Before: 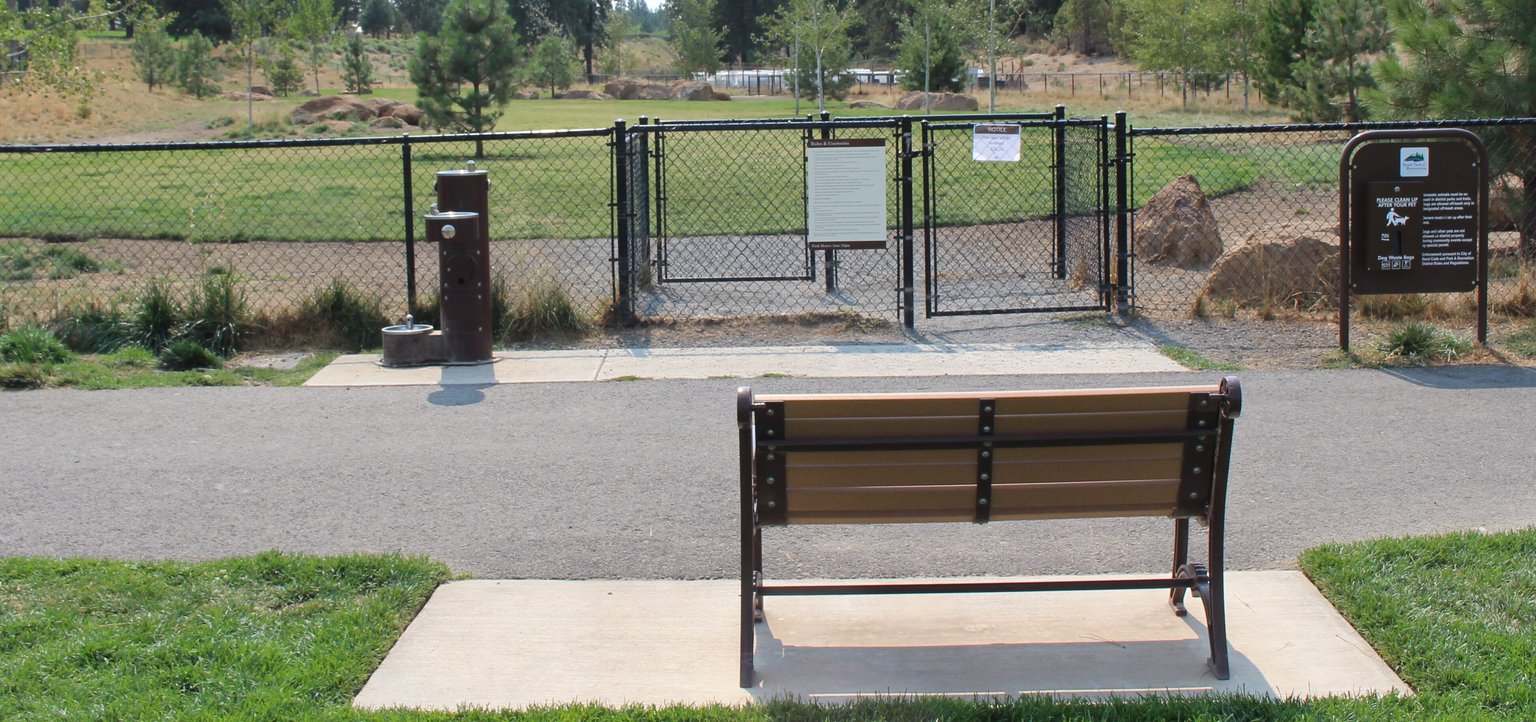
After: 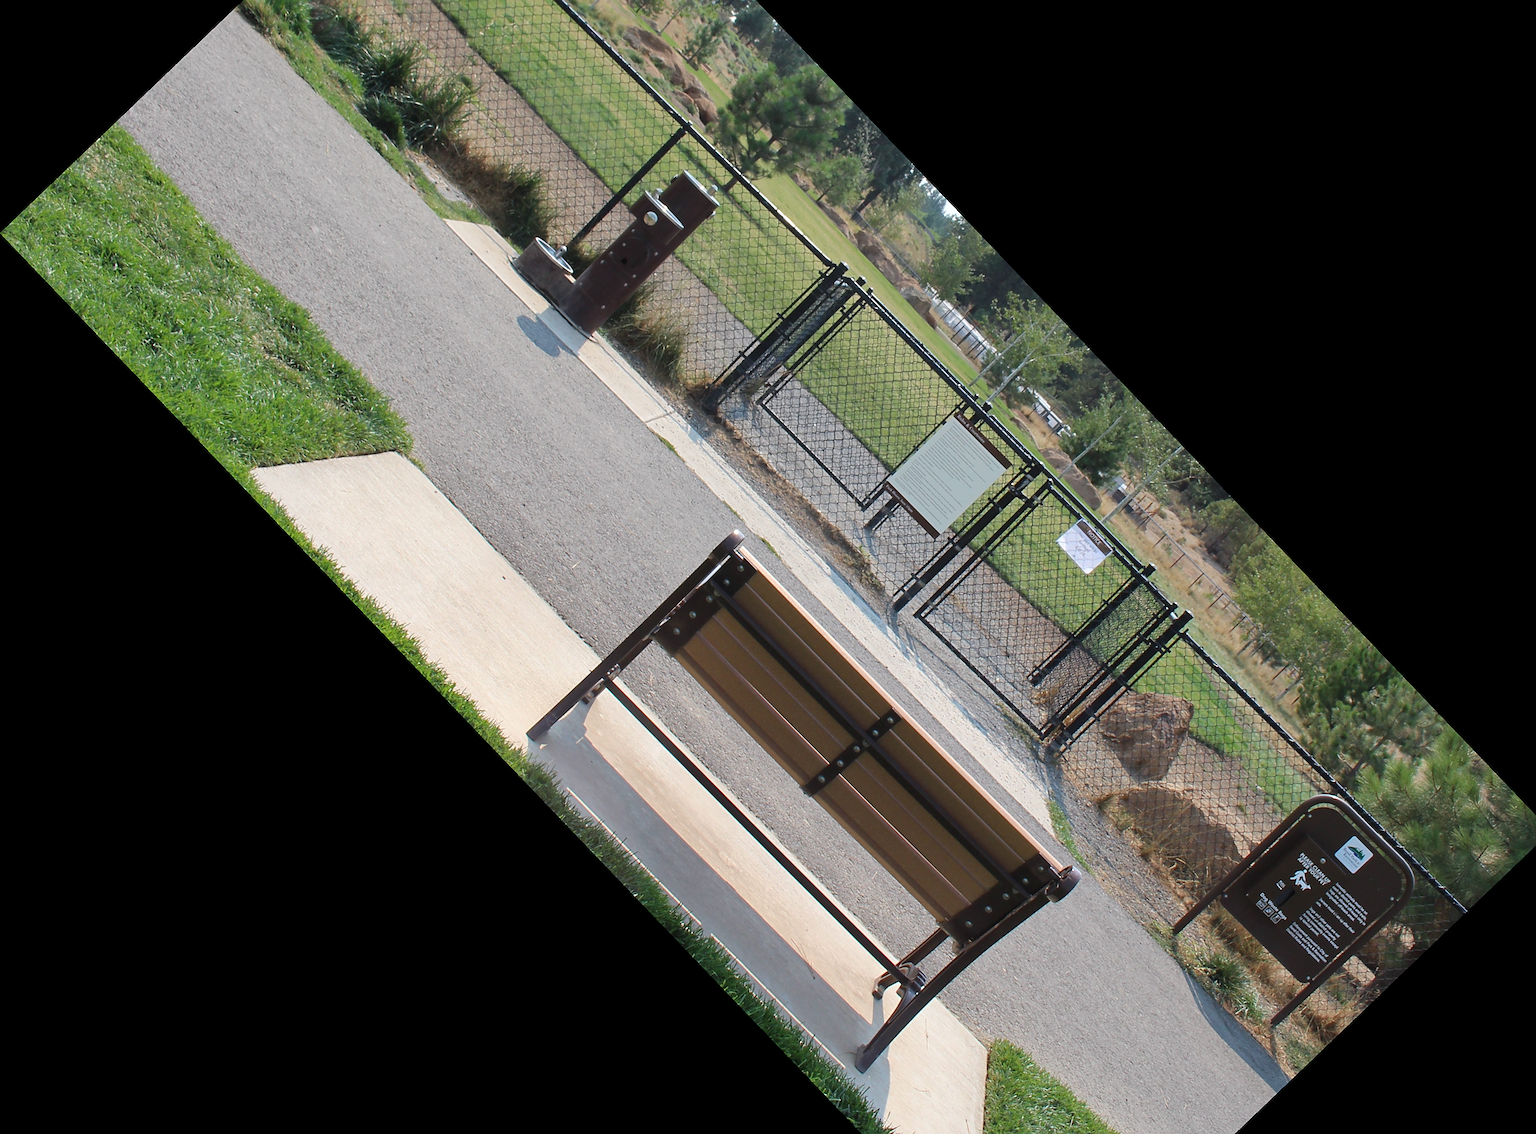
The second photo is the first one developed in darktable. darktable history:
sharpen: on, module defaults
crop and rotate: angle -46.26°, top 16.234%, right 0.912%, bottom 11.704%
